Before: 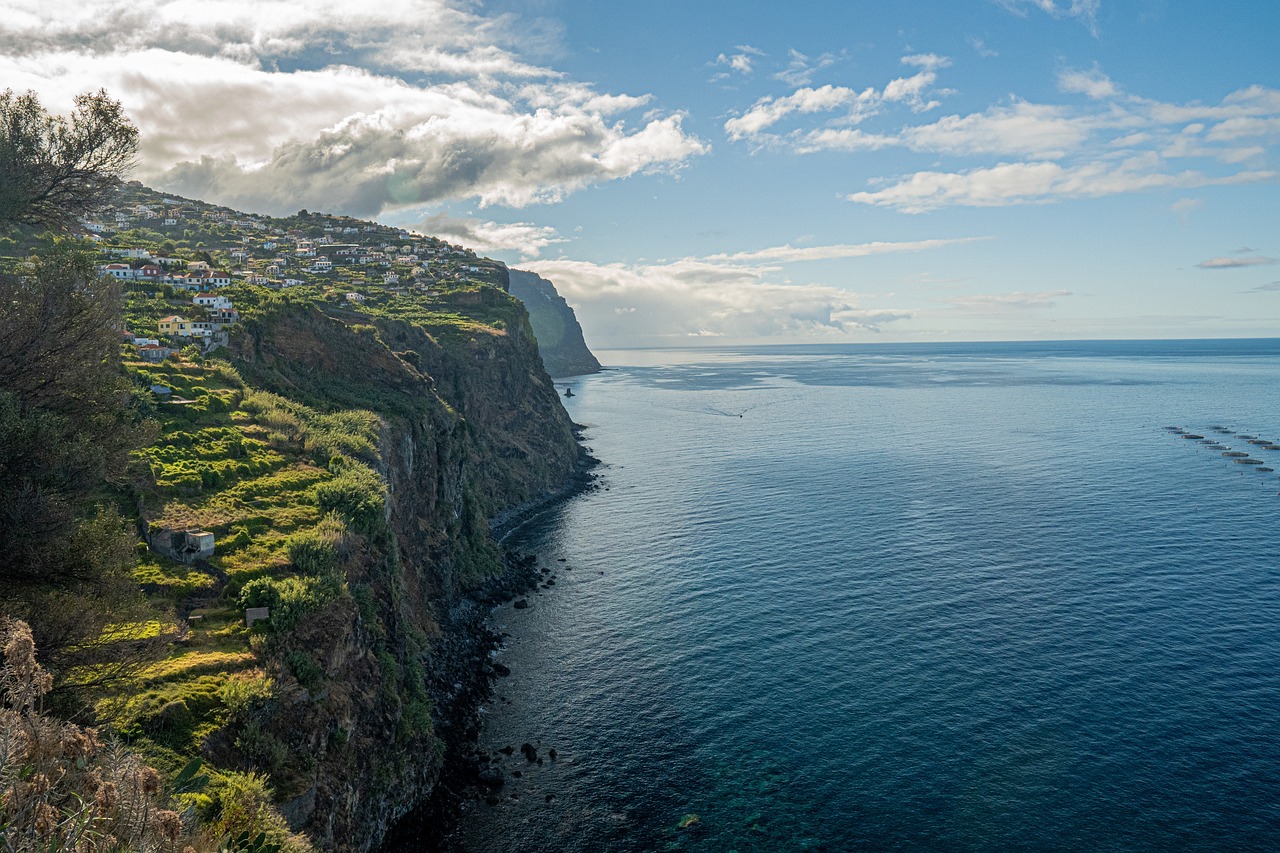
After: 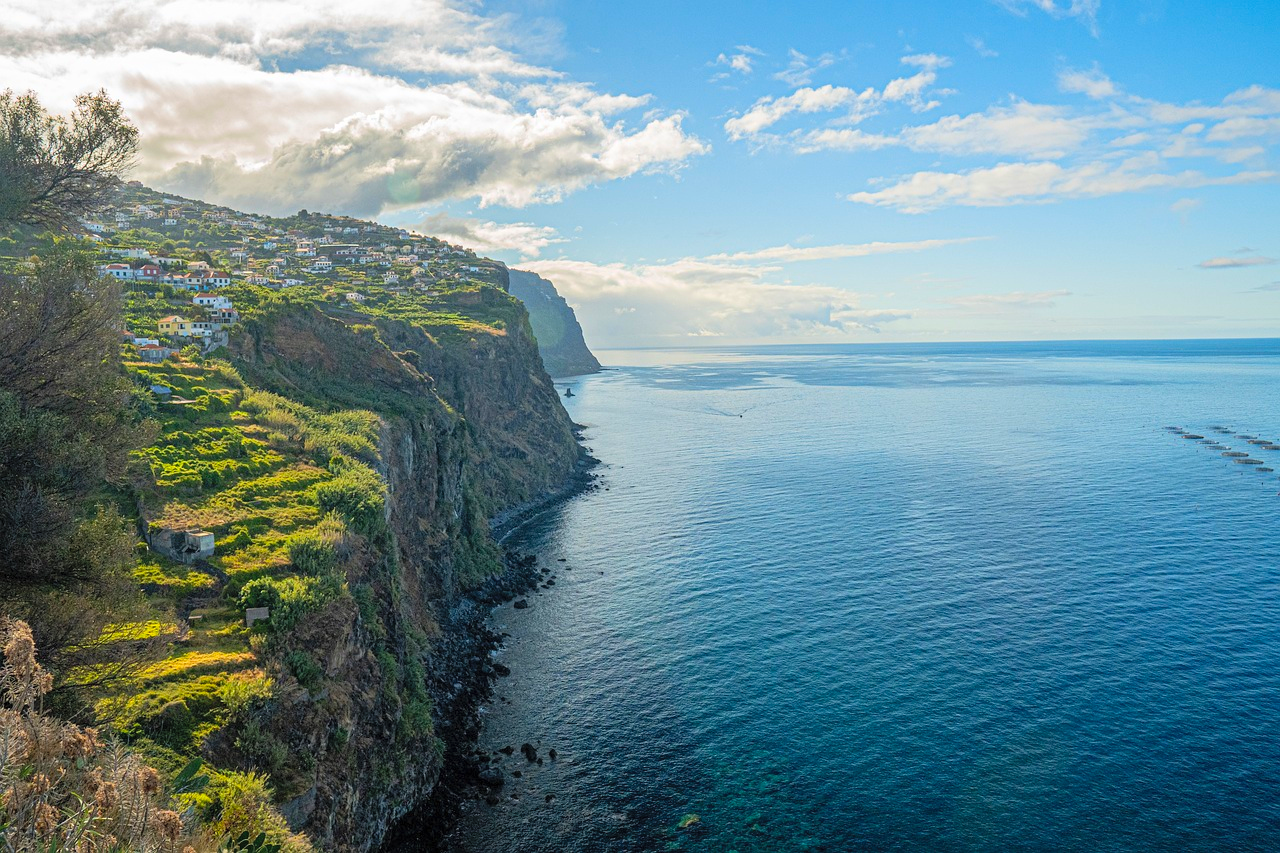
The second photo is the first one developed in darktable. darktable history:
contrast brightness saturation: contrast 0.066, brightness 0.176, saturation 0.416
